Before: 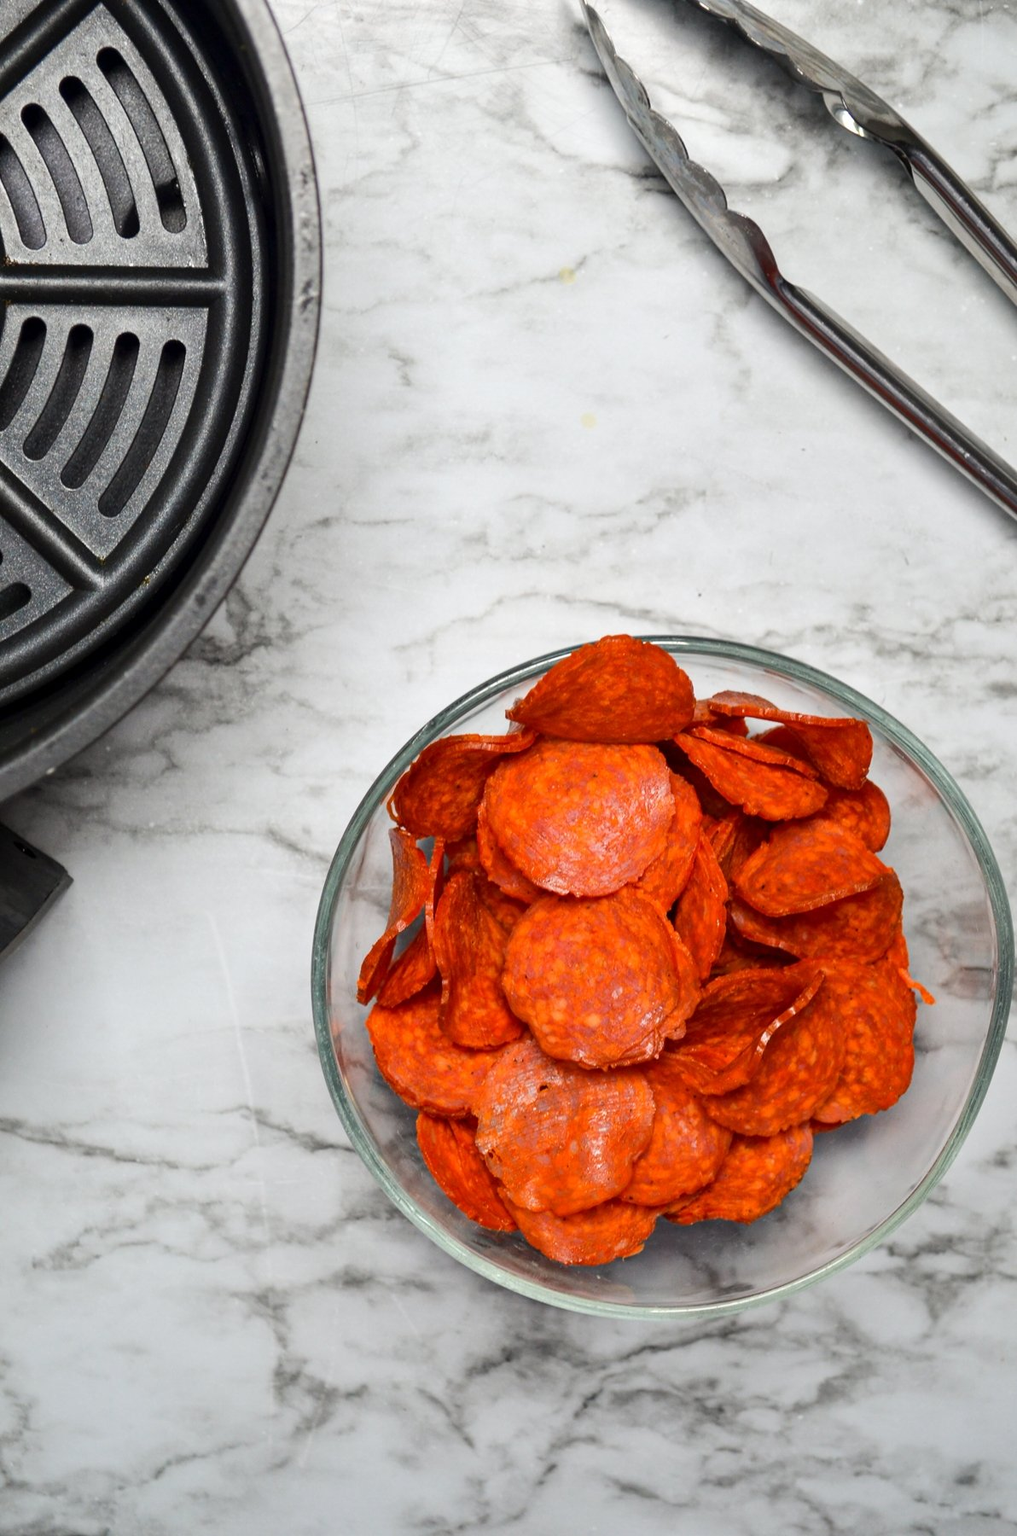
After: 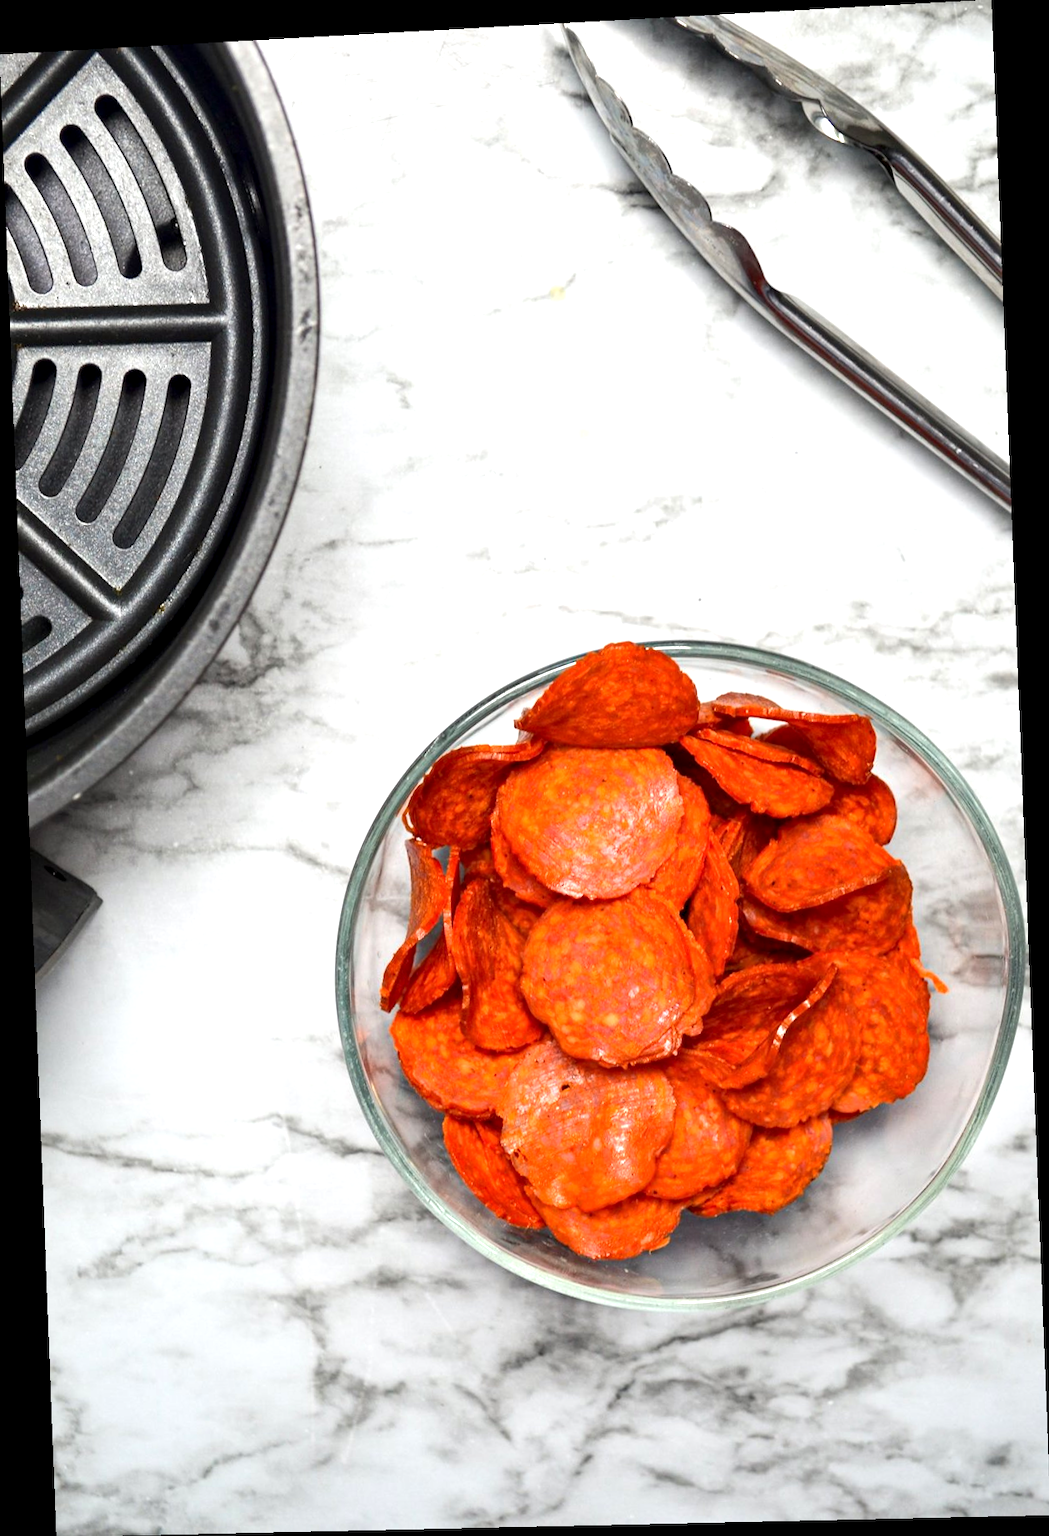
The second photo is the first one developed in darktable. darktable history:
contrast equalizer: octaves 7, y [[0.6 ×6], [0.55 ×6], [0 ×6], [0 ×6], [0 ×6]], mix 0.2
rotate and perspective: rotation -2.22°, lens shift (horizontal) -0.022, automatic cropping off
exposure: exposure 0.648 EV, compensate highlight preservation false
